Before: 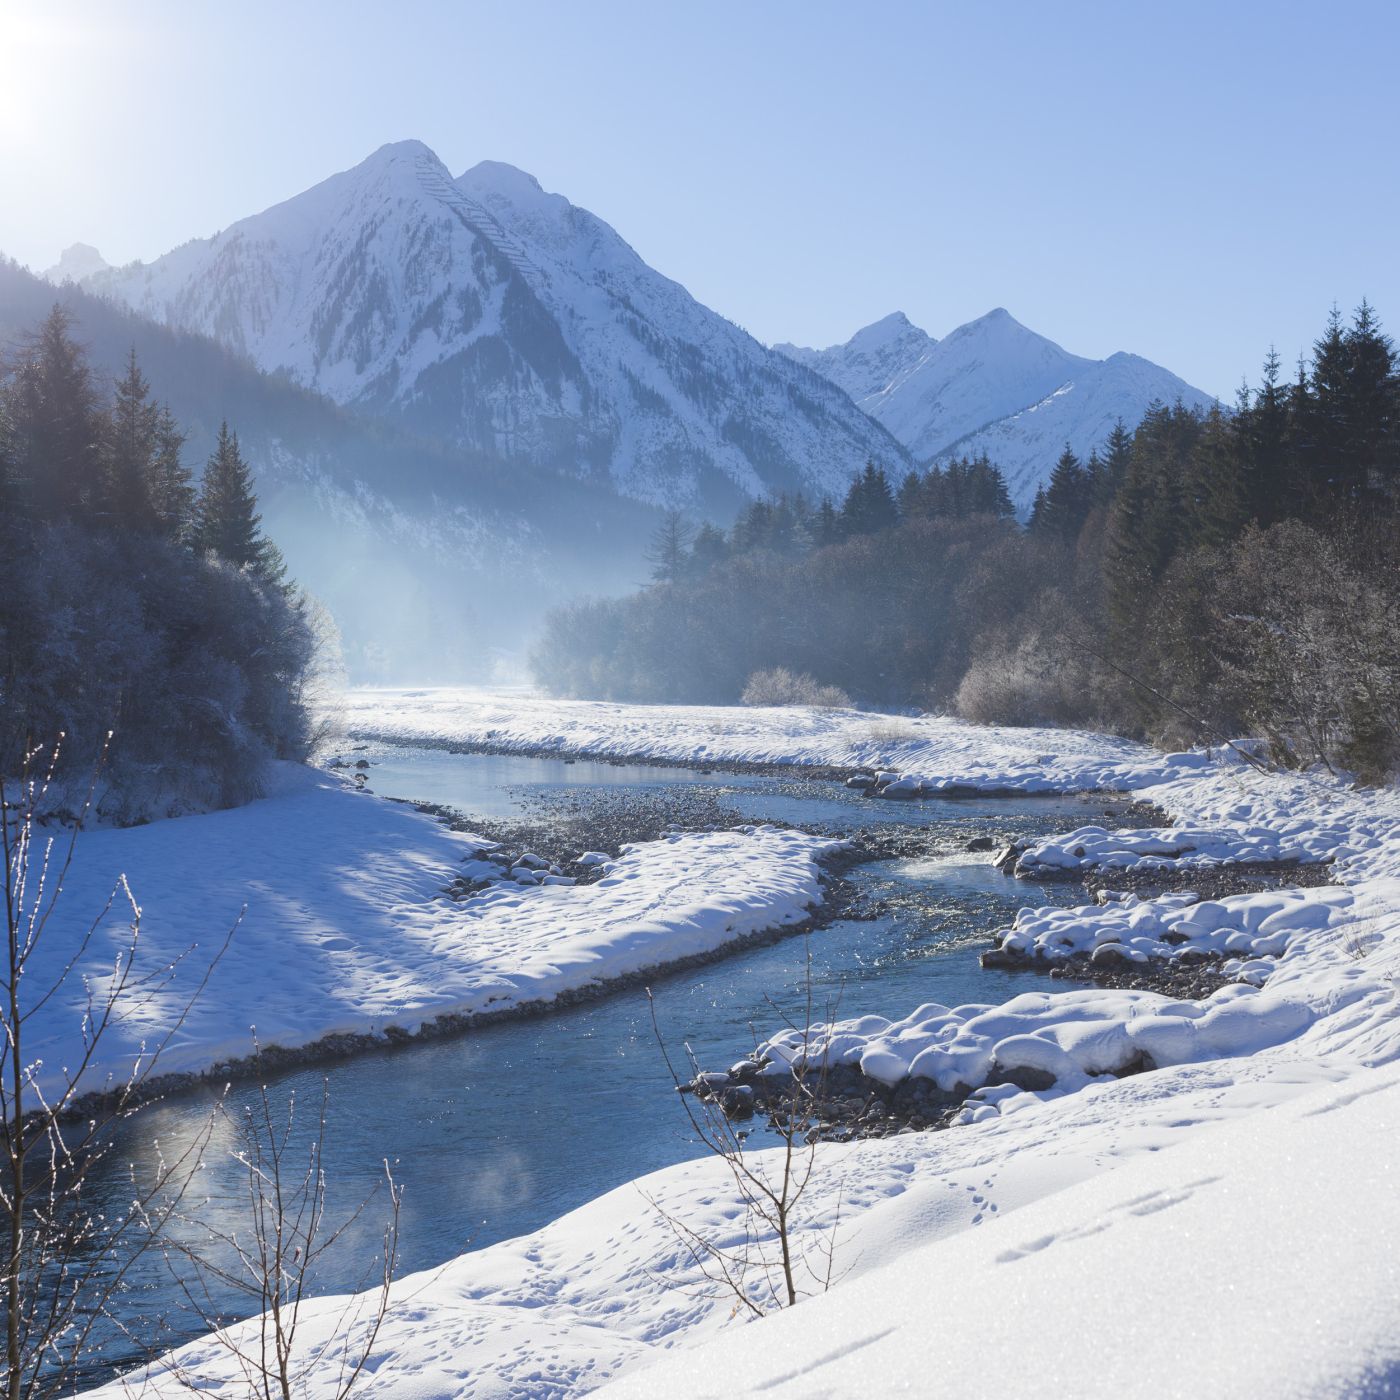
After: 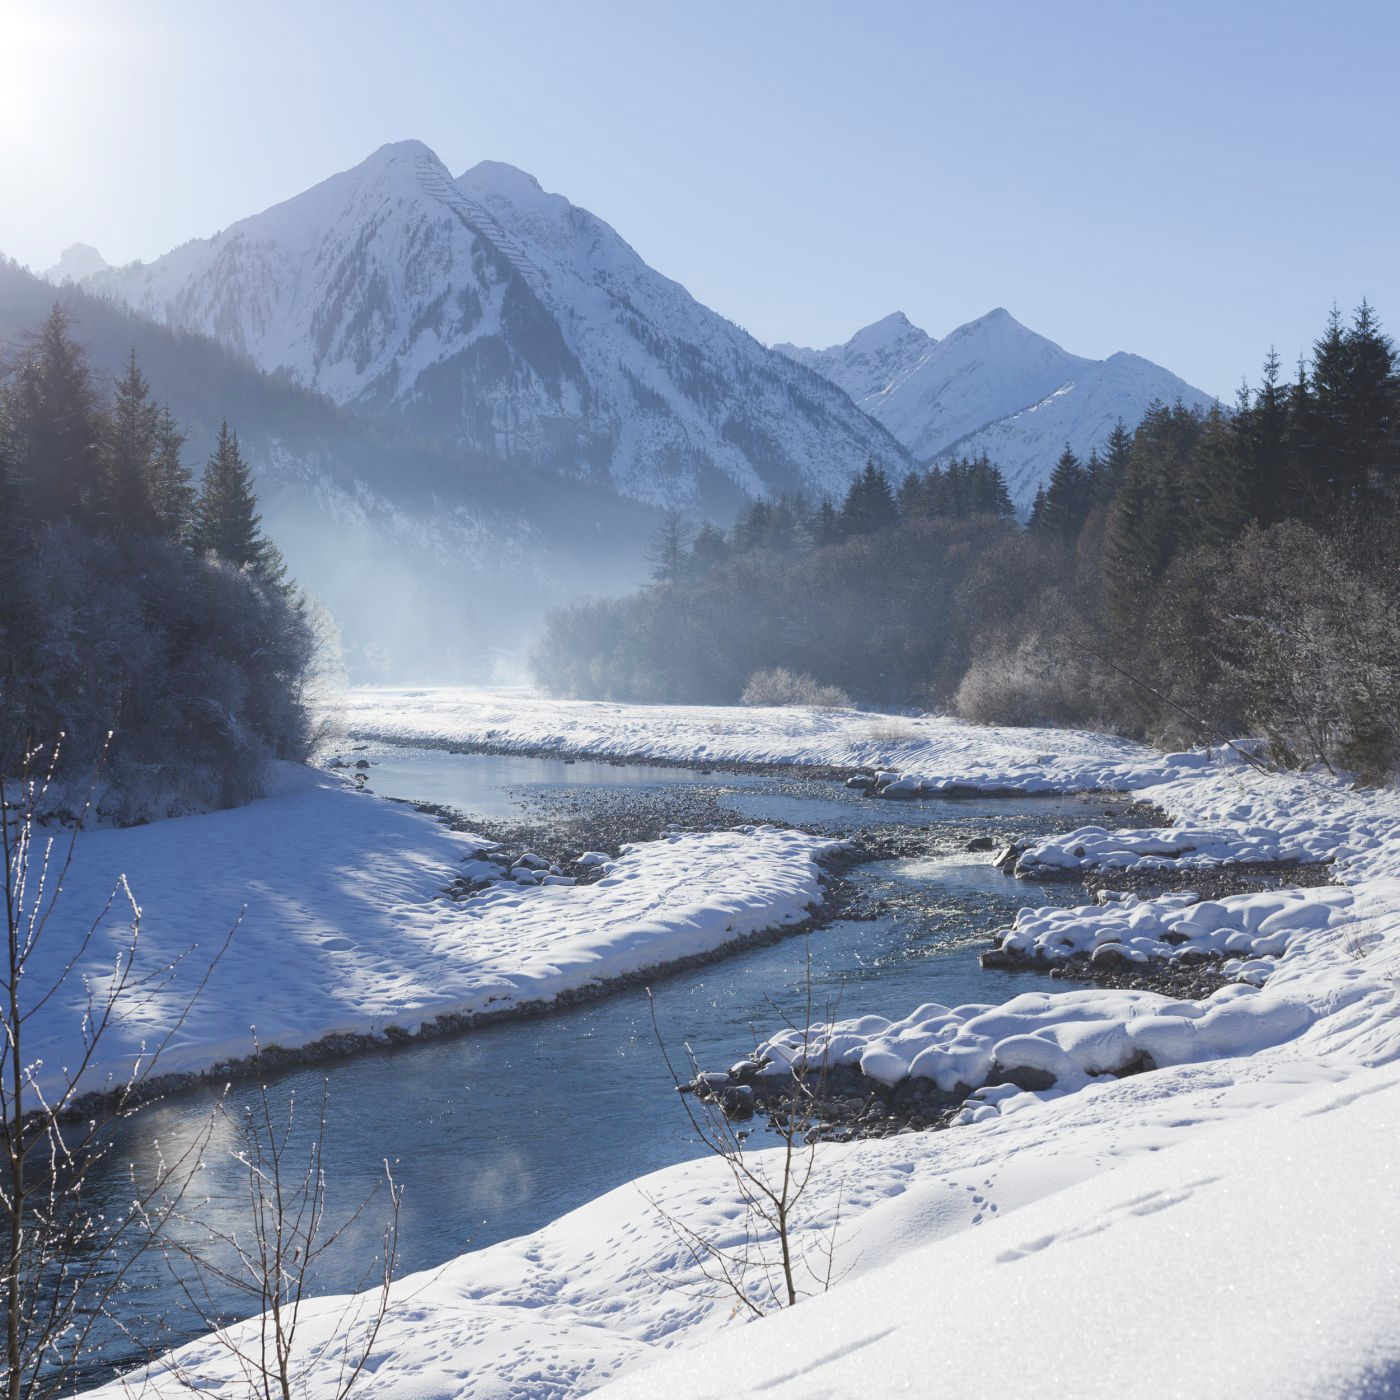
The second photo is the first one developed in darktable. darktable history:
exposure: compensate highlight preservation false
contrast brightness saturation: saturation -0.173
